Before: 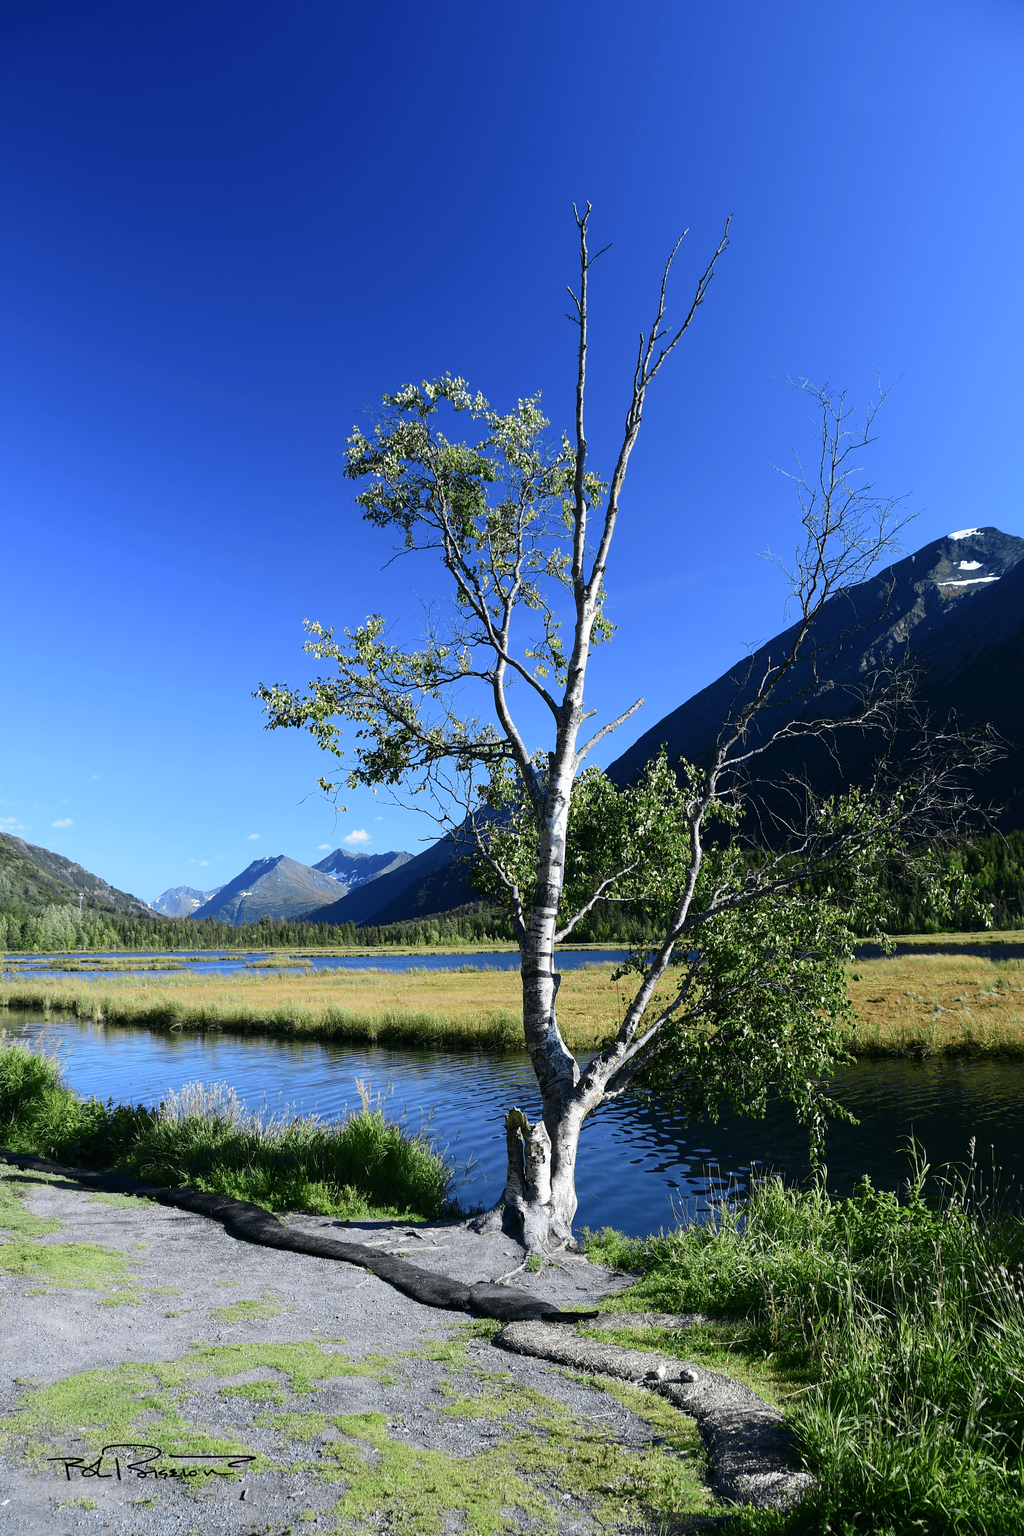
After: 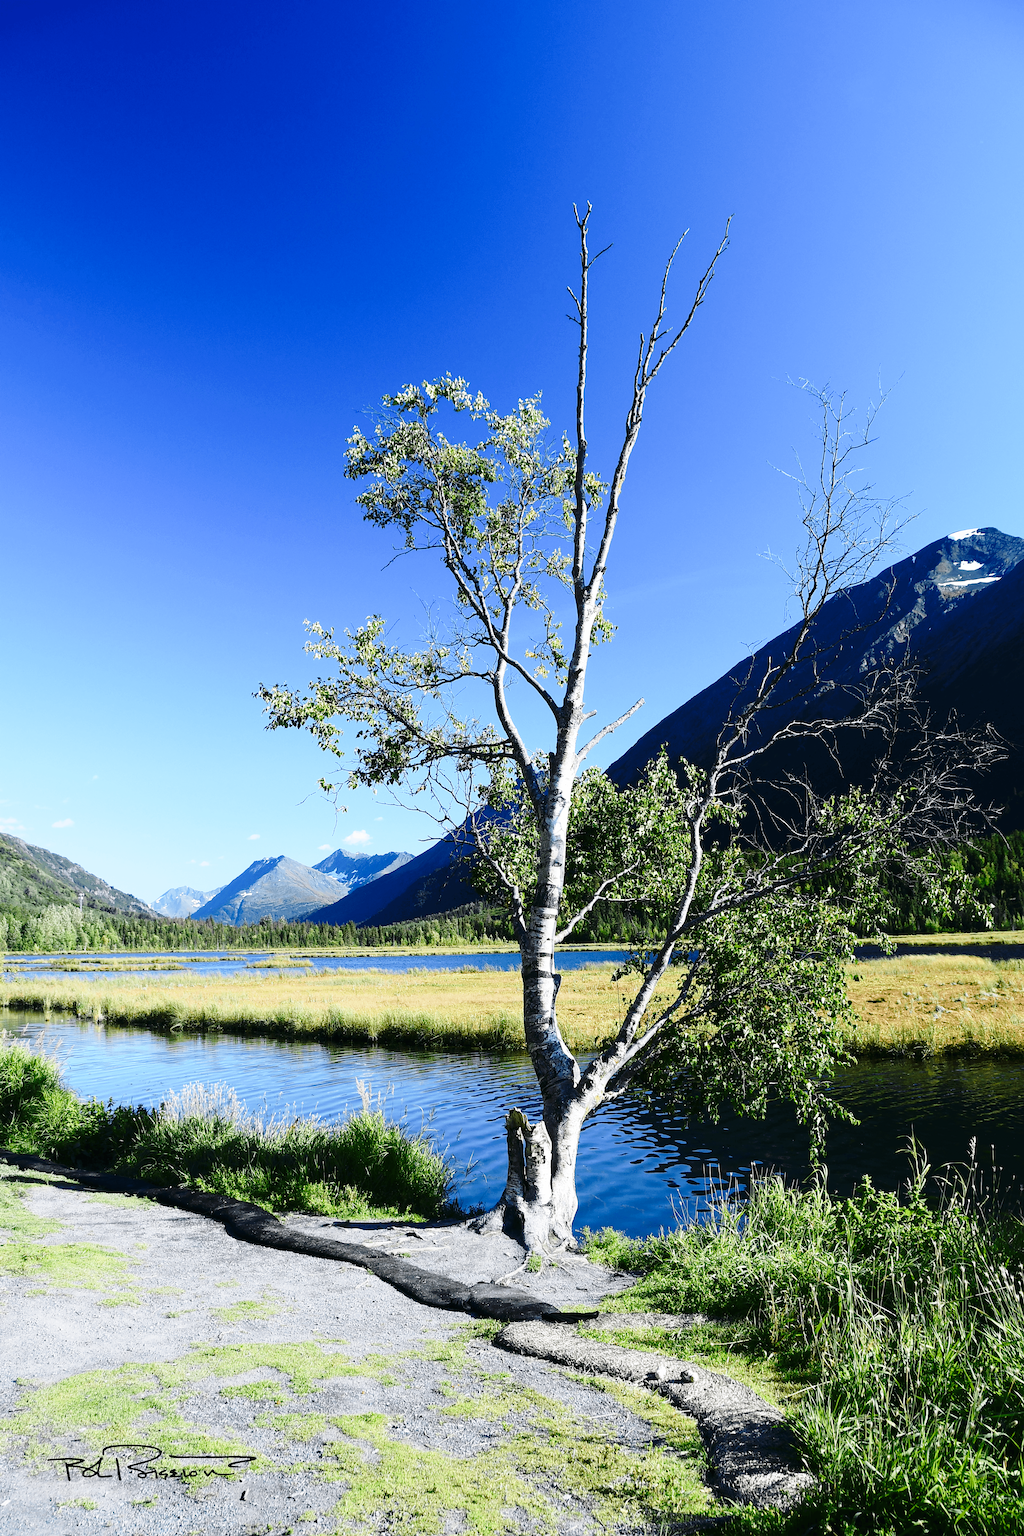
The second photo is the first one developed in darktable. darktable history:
sharpen: amount 0.2
base curve: curves: ch0 [(0, 0) (0.028, 0.03) (0.121, 0.232) (0.46, 0.748) (0.859, 0.968) (1, 1)], preserve colors none
